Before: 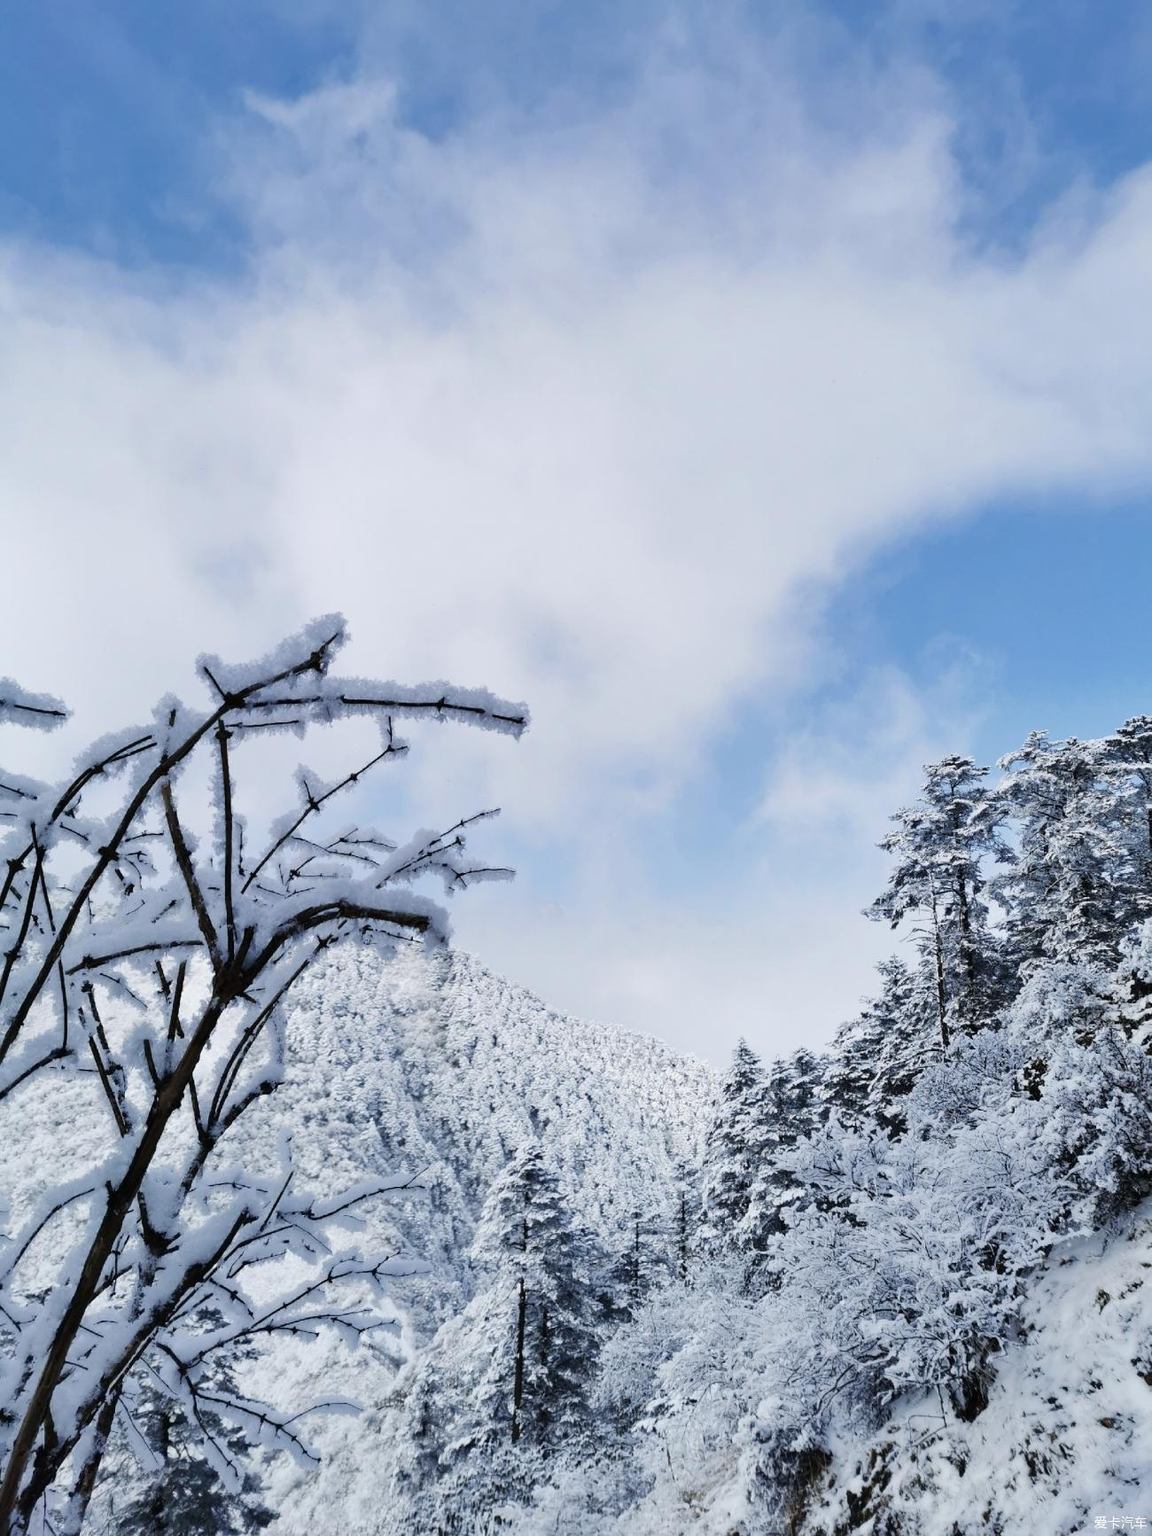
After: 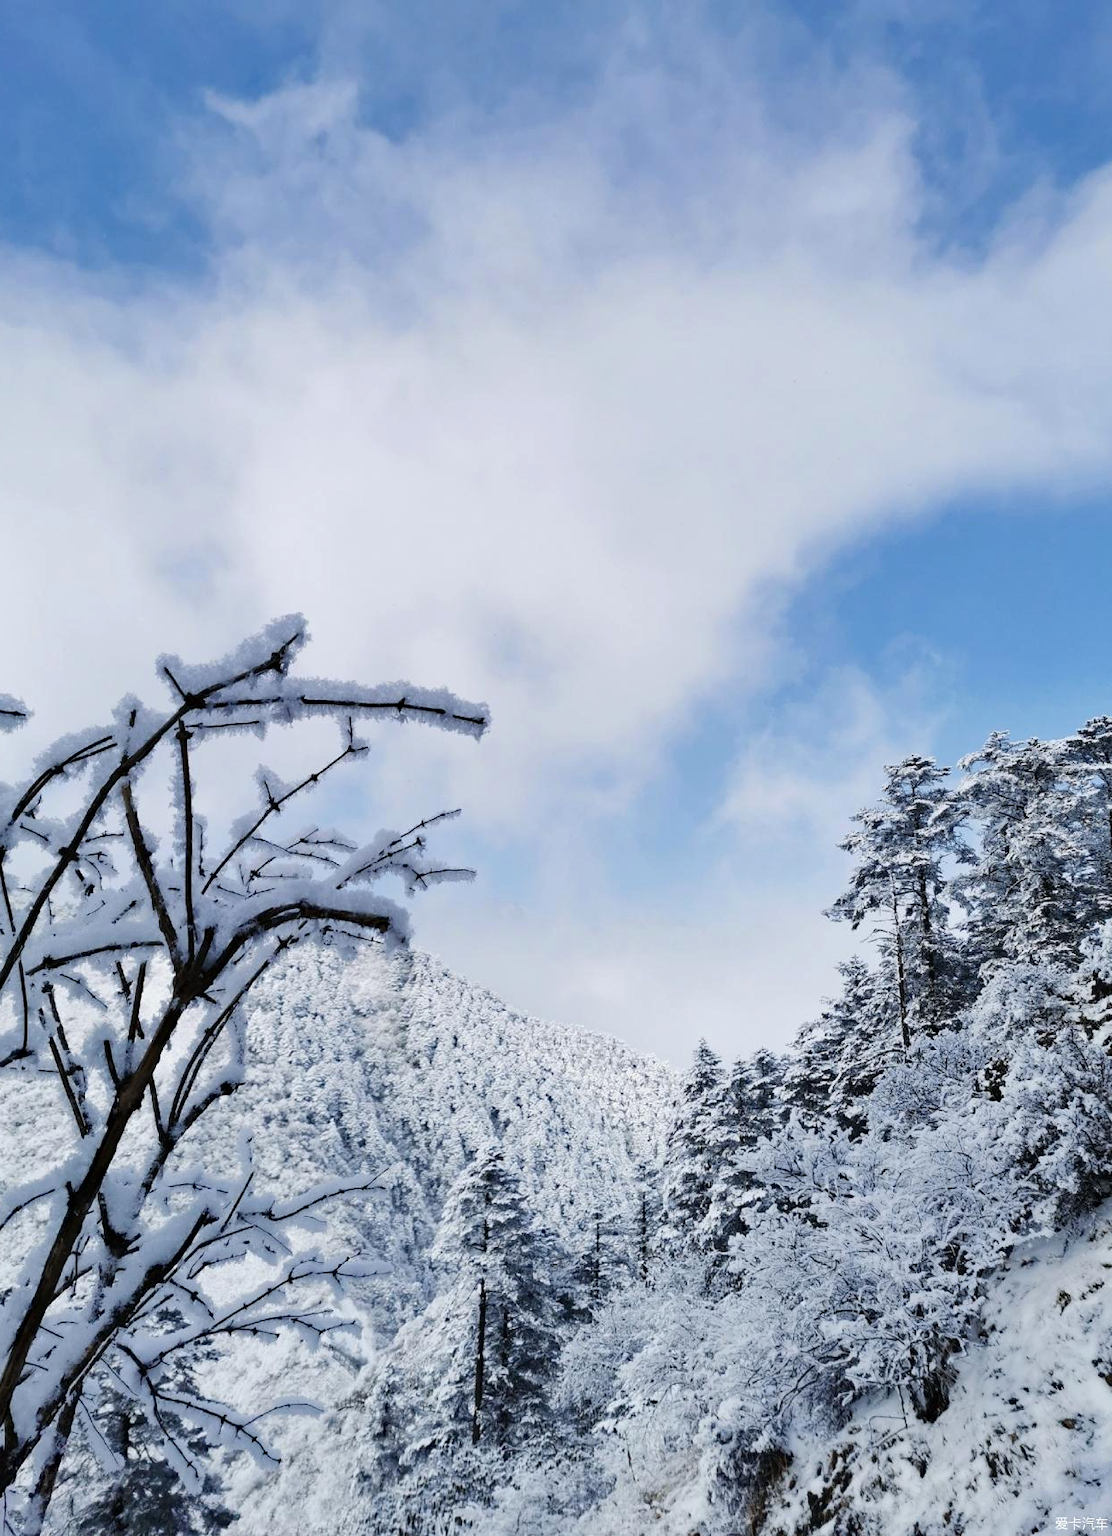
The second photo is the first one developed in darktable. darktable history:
crop and rotate: left 3.472%
haze removal: strength 0.116, distance 0.256, compatibility mode true
